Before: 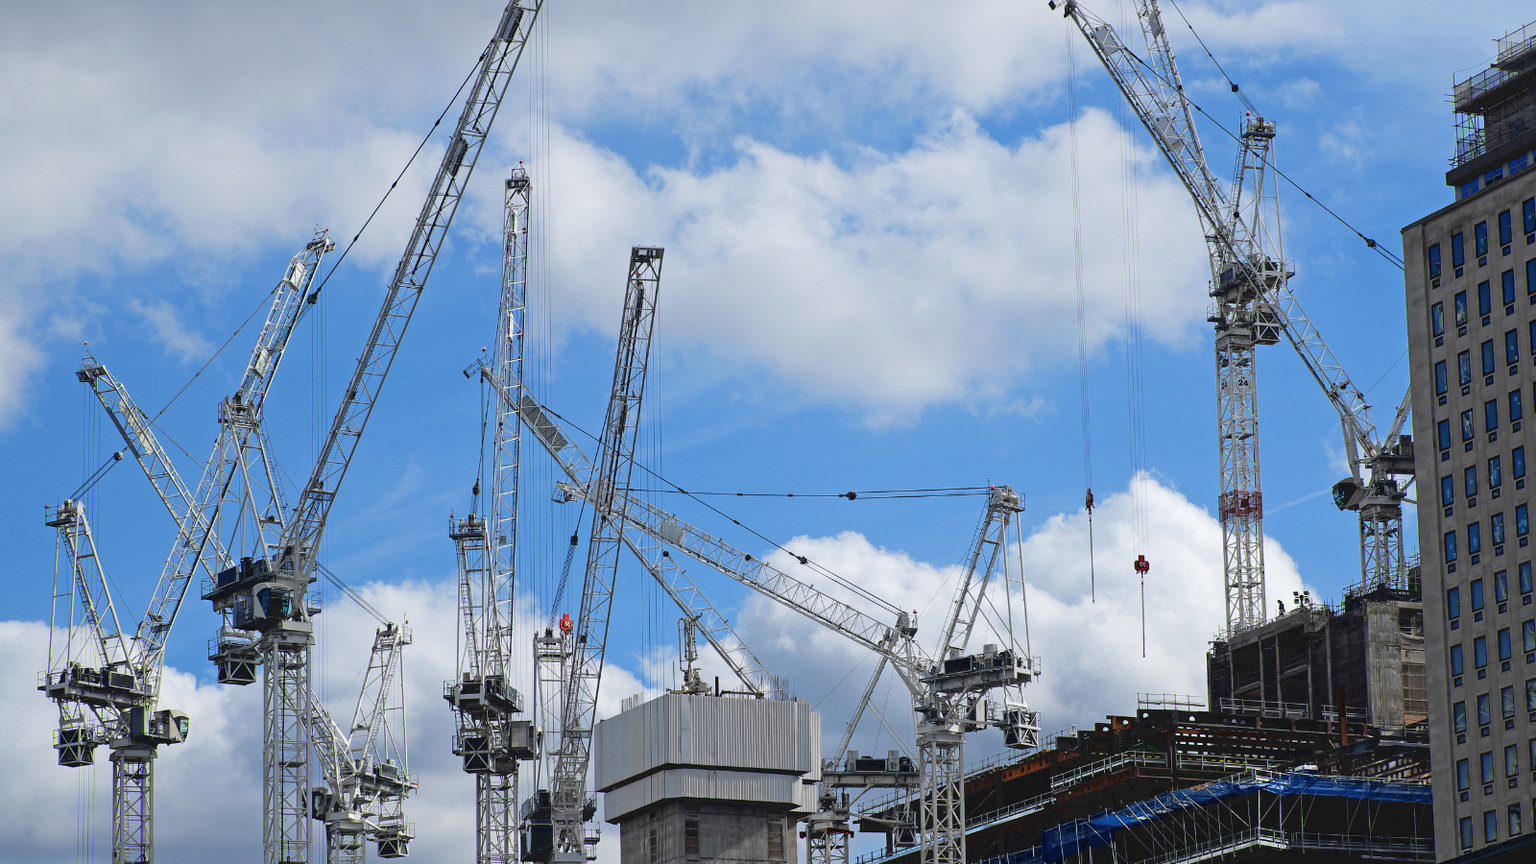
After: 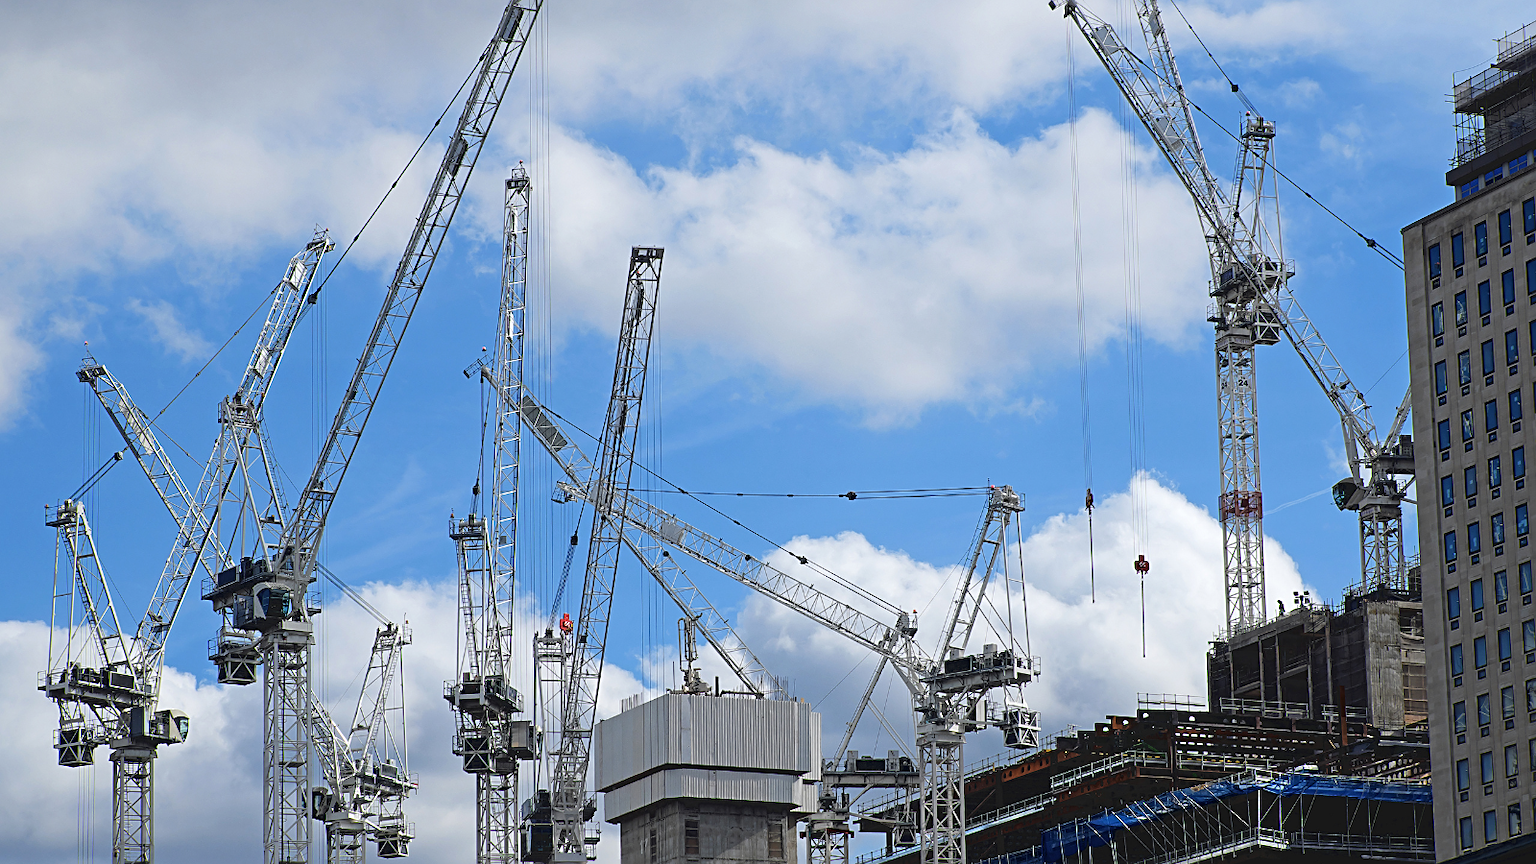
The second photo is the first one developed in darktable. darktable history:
exposure: exposure 0.081 EV, compensate highlight preservation false
sharpen: on, module defaults
